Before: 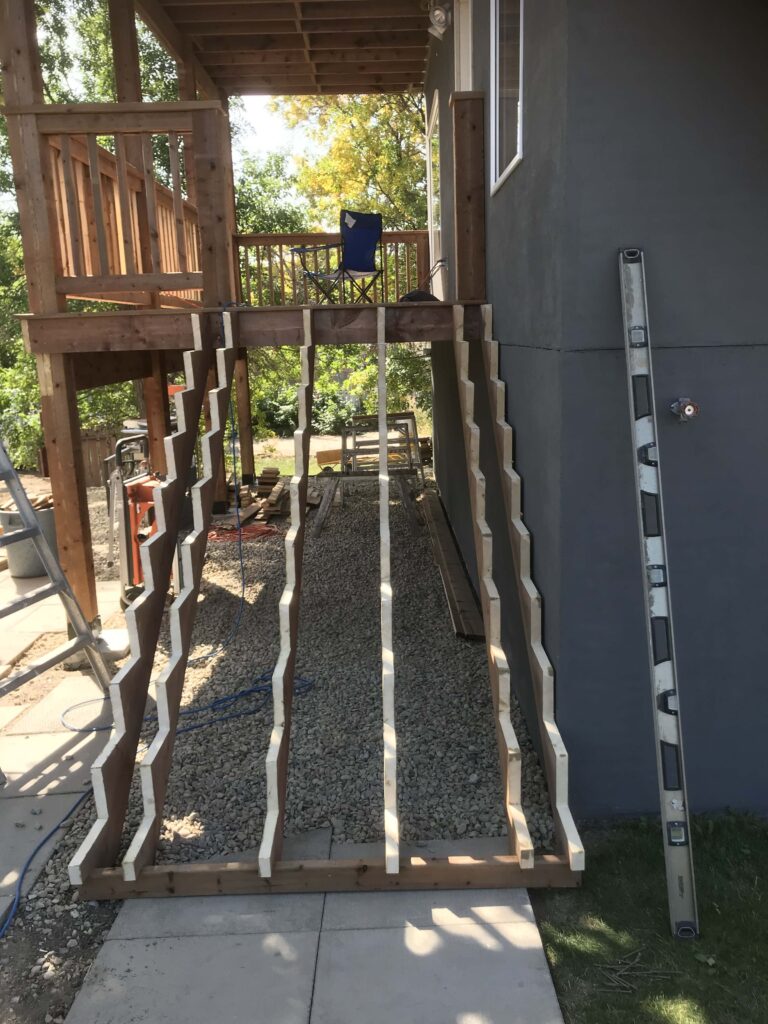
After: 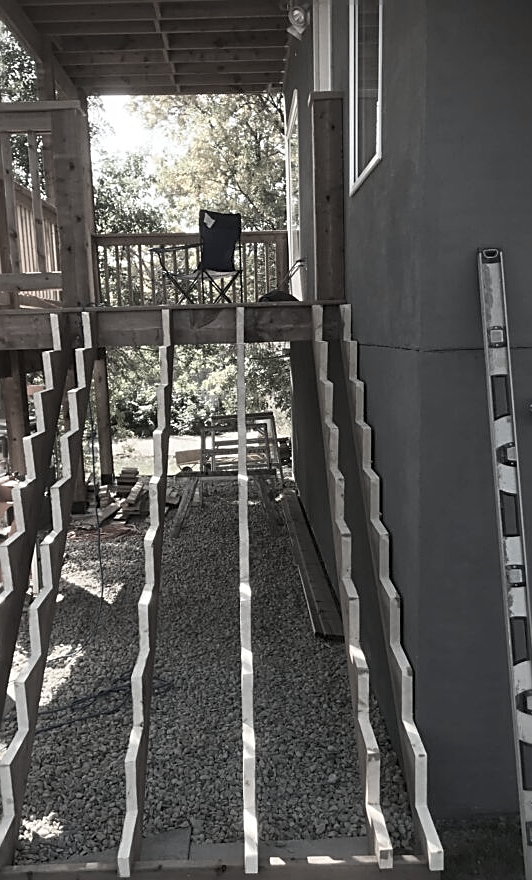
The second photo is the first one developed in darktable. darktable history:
crop: left 18.479%, right 12.2%, bottom 13.971%
sharpen: amount 0.75
color correction: saturation 0.2
